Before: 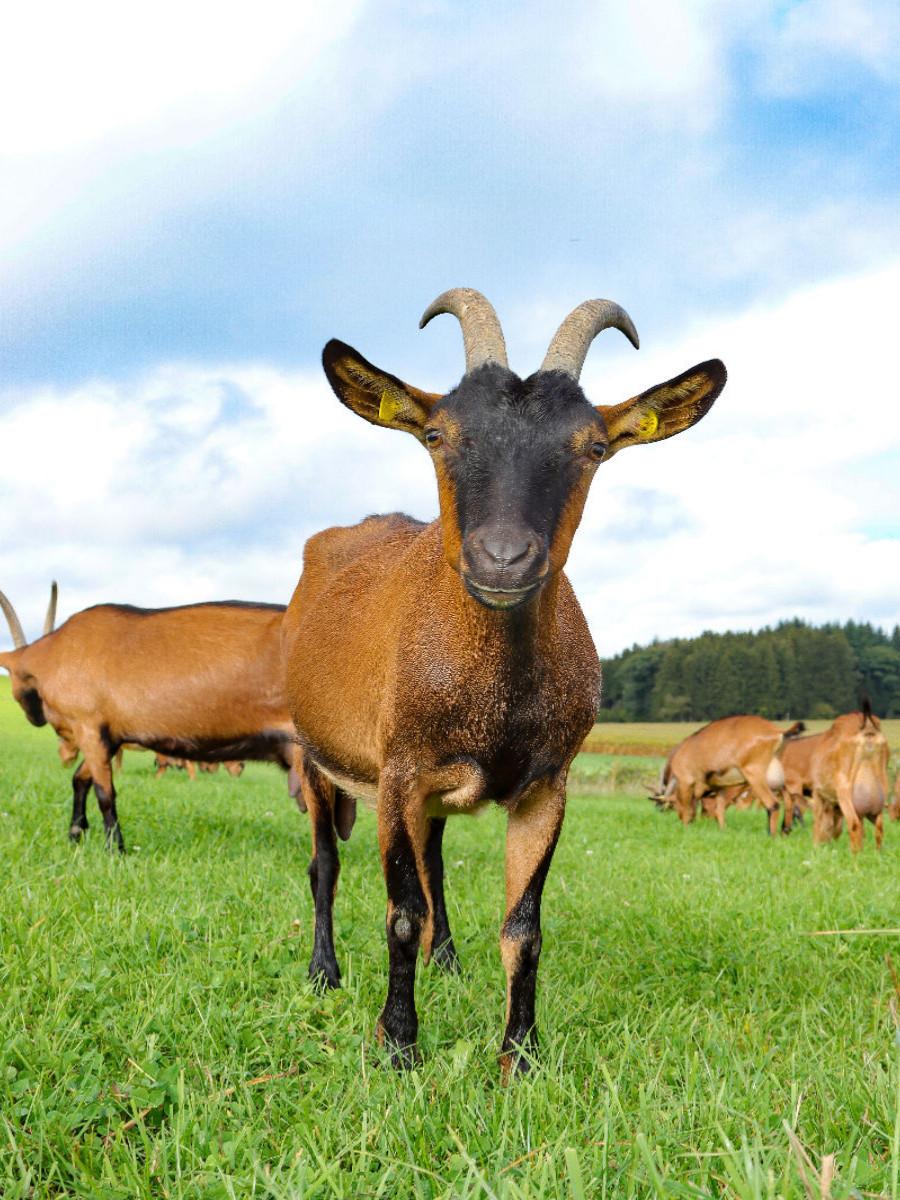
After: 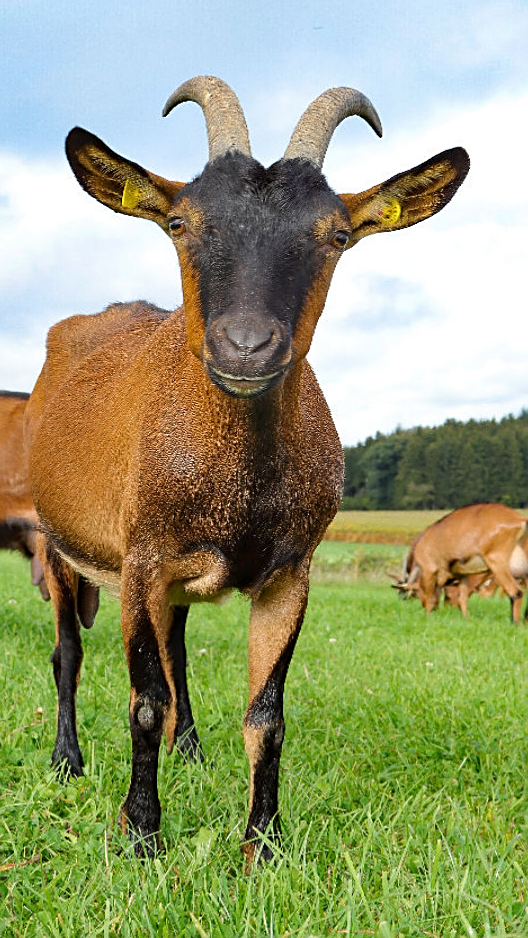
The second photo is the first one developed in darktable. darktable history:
crop and rotate: left 28.662%, top 17.69%, right 12.633%, bottom 4.082%
sharpen: on, module defaults
